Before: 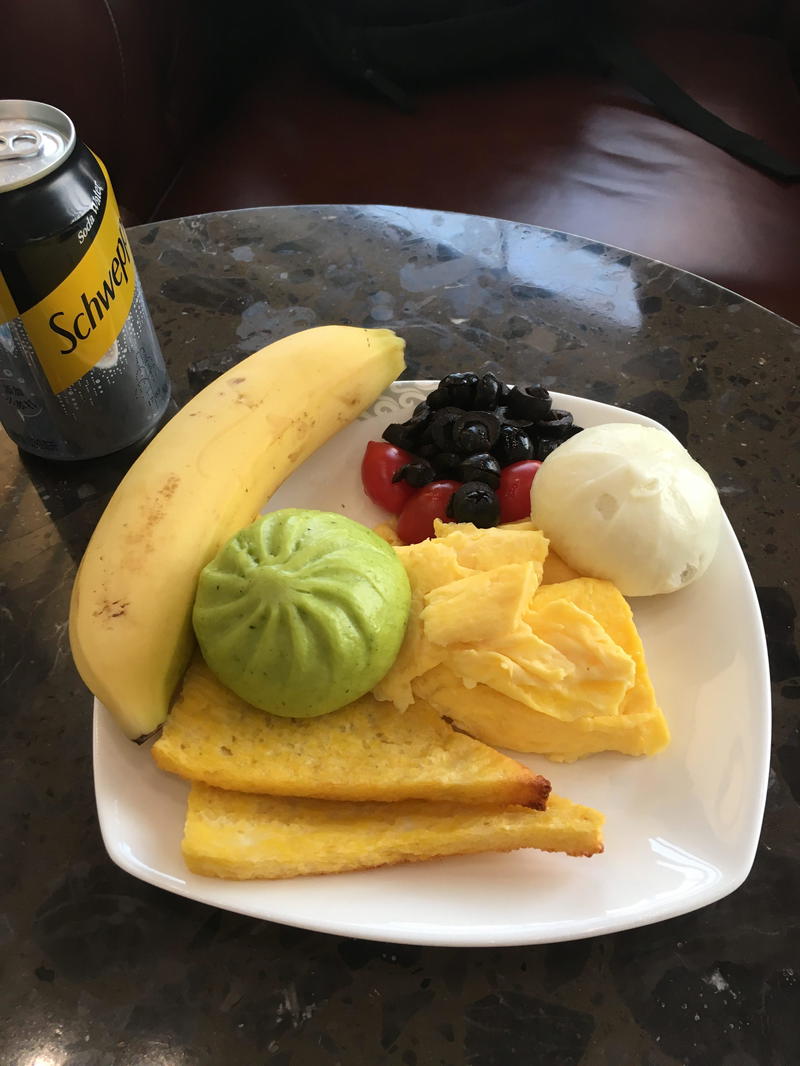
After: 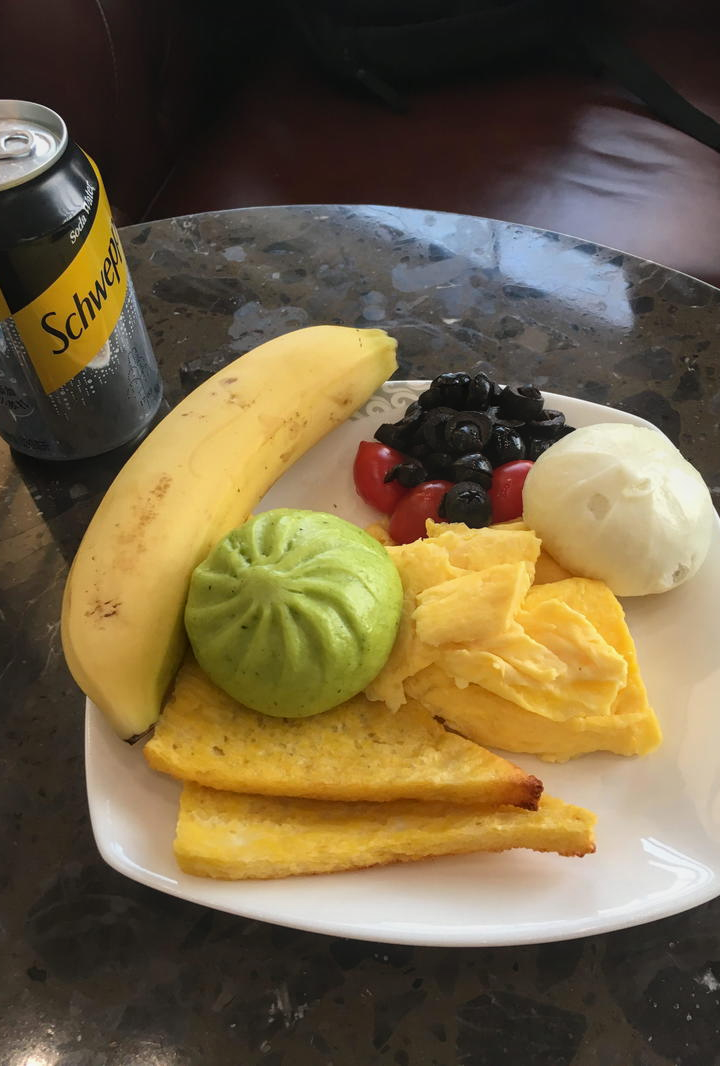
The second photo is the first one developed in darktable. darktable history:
local contrast: detail 110%
crop and rotate: left 1.088%, right 8.807%
